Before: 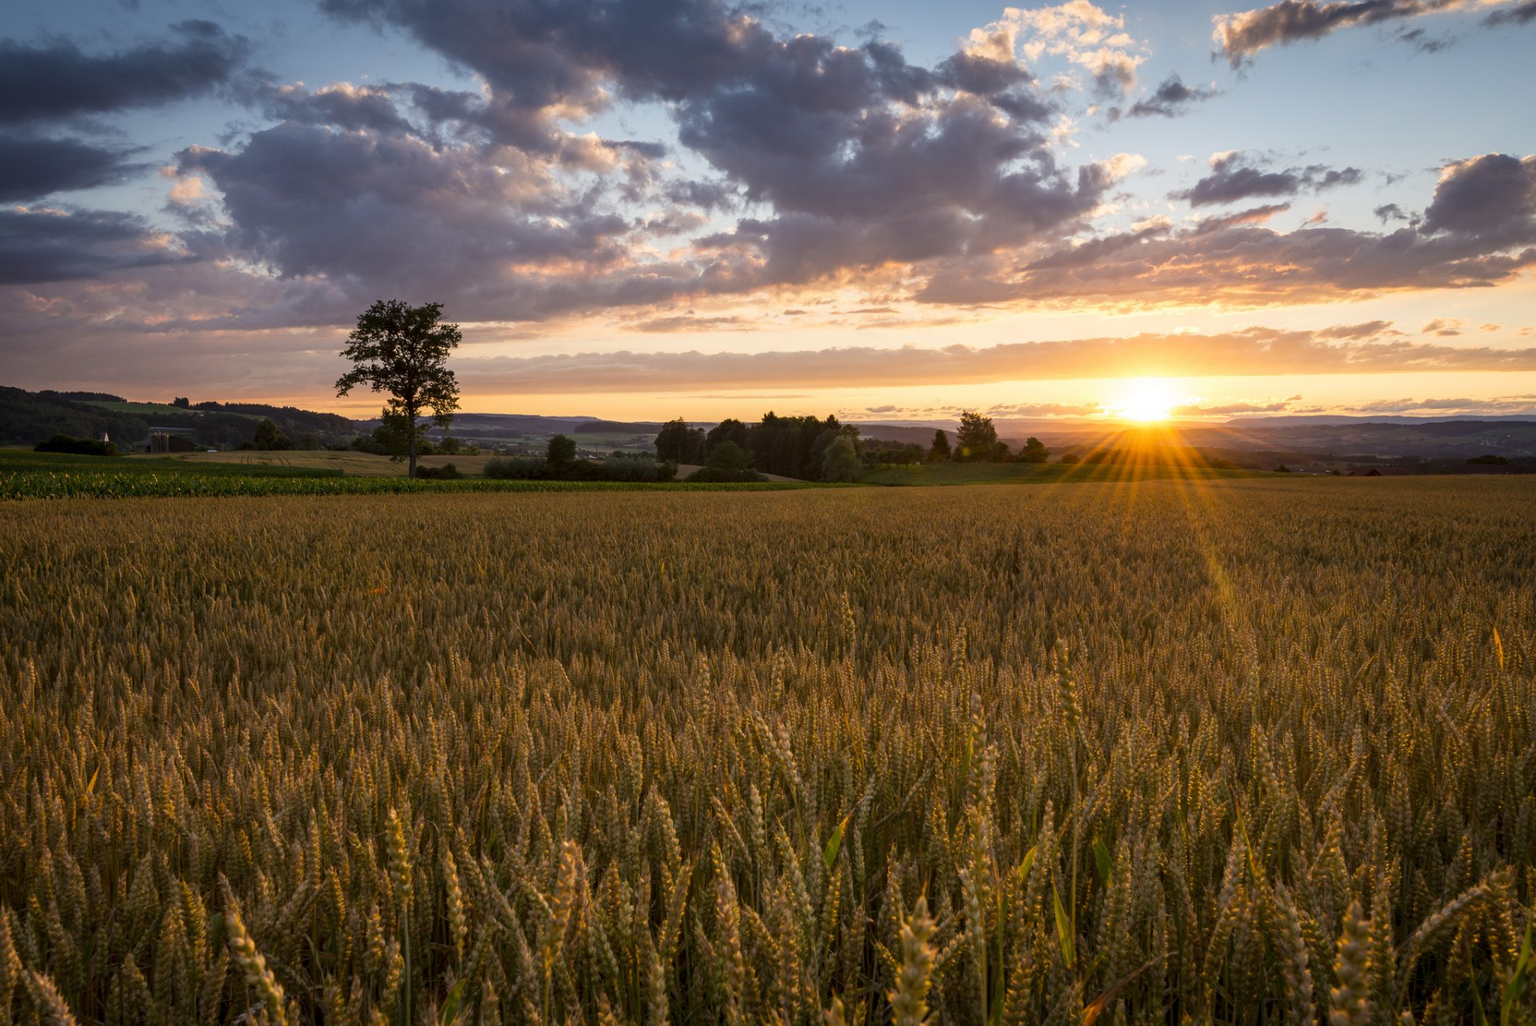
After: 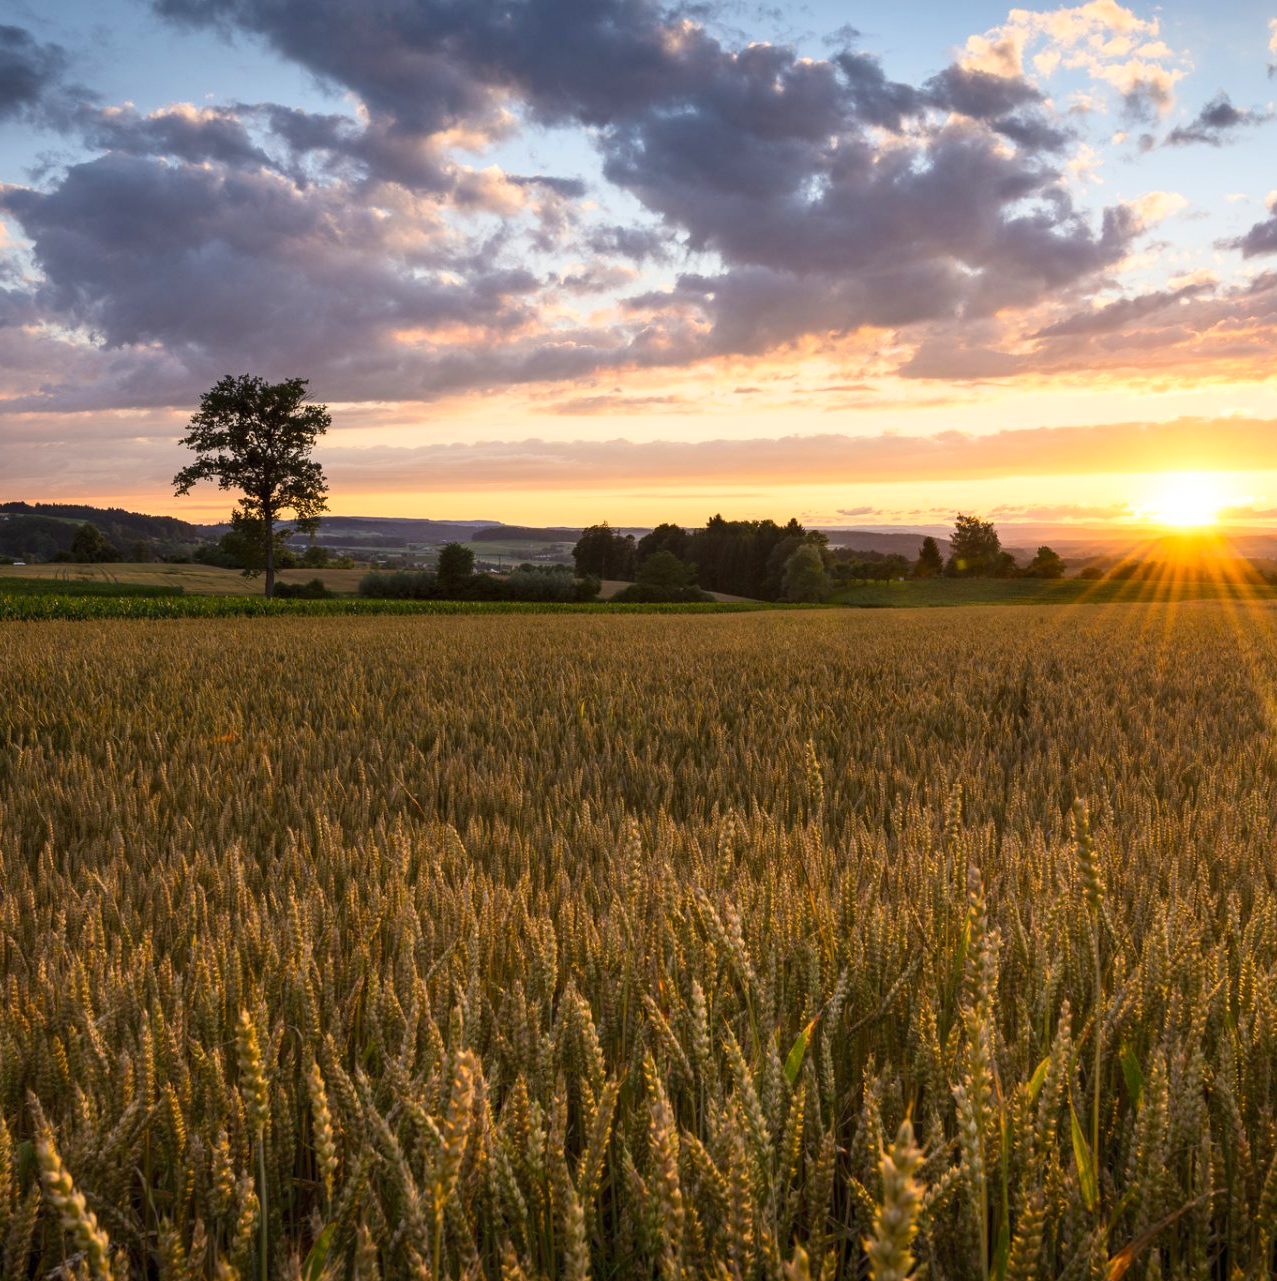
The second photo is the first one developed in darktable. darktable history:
contrast brightness saturation: contrast 0.205, brightness 0.15, saturation 0.136
crop and rotate: left 12.819%, right 20.628%
